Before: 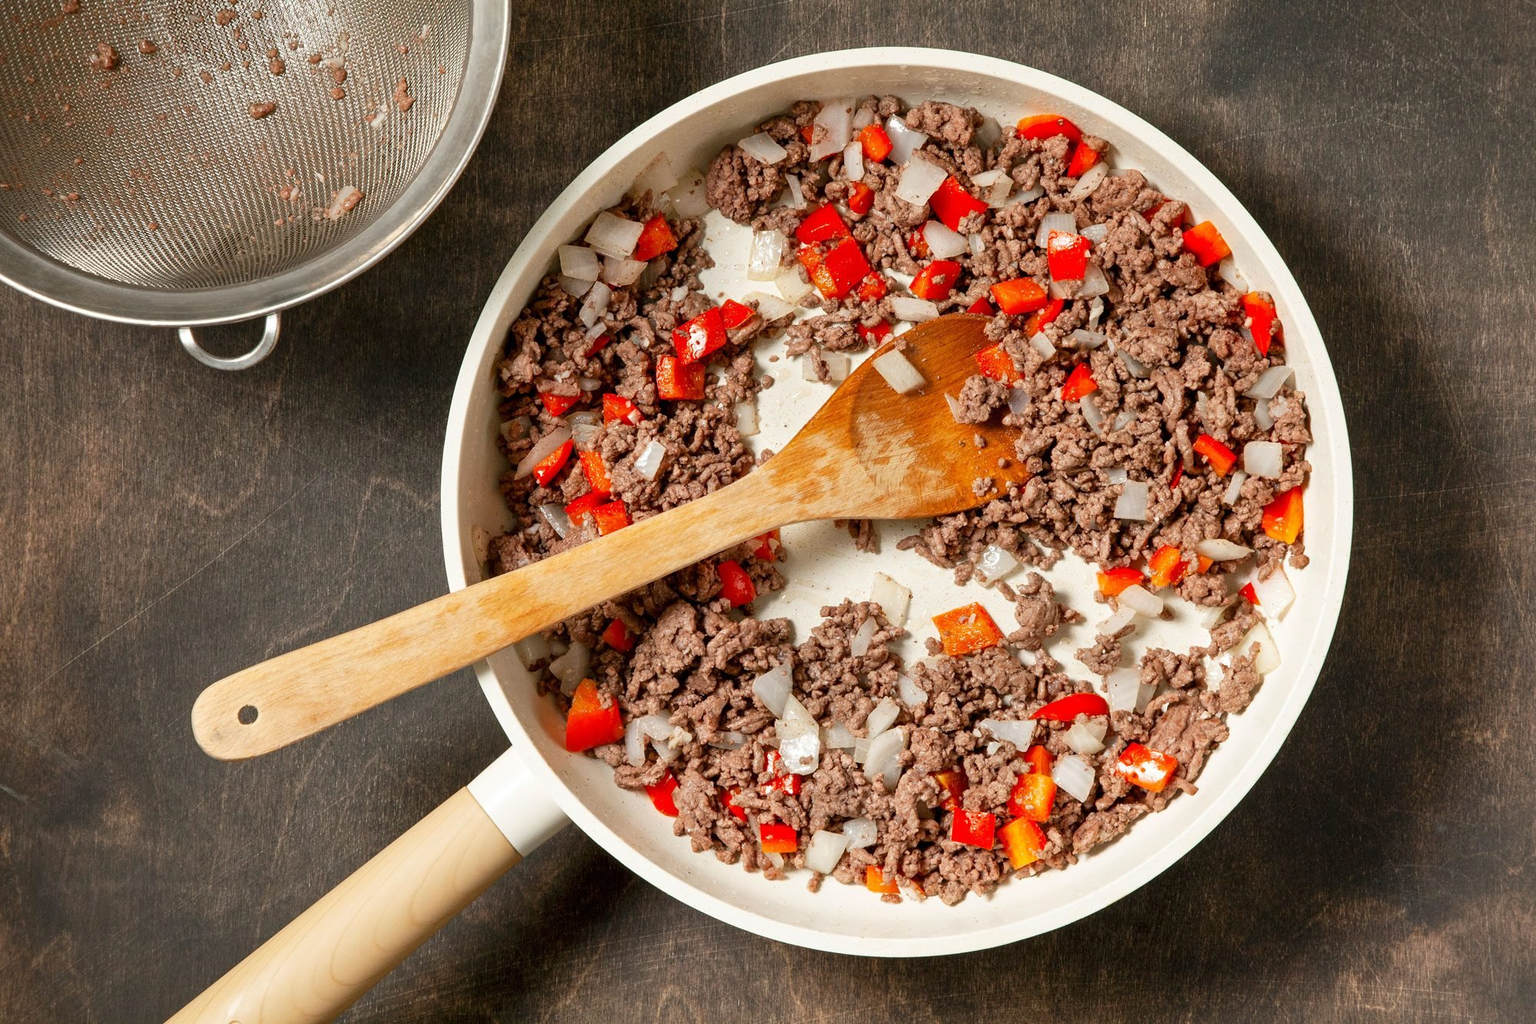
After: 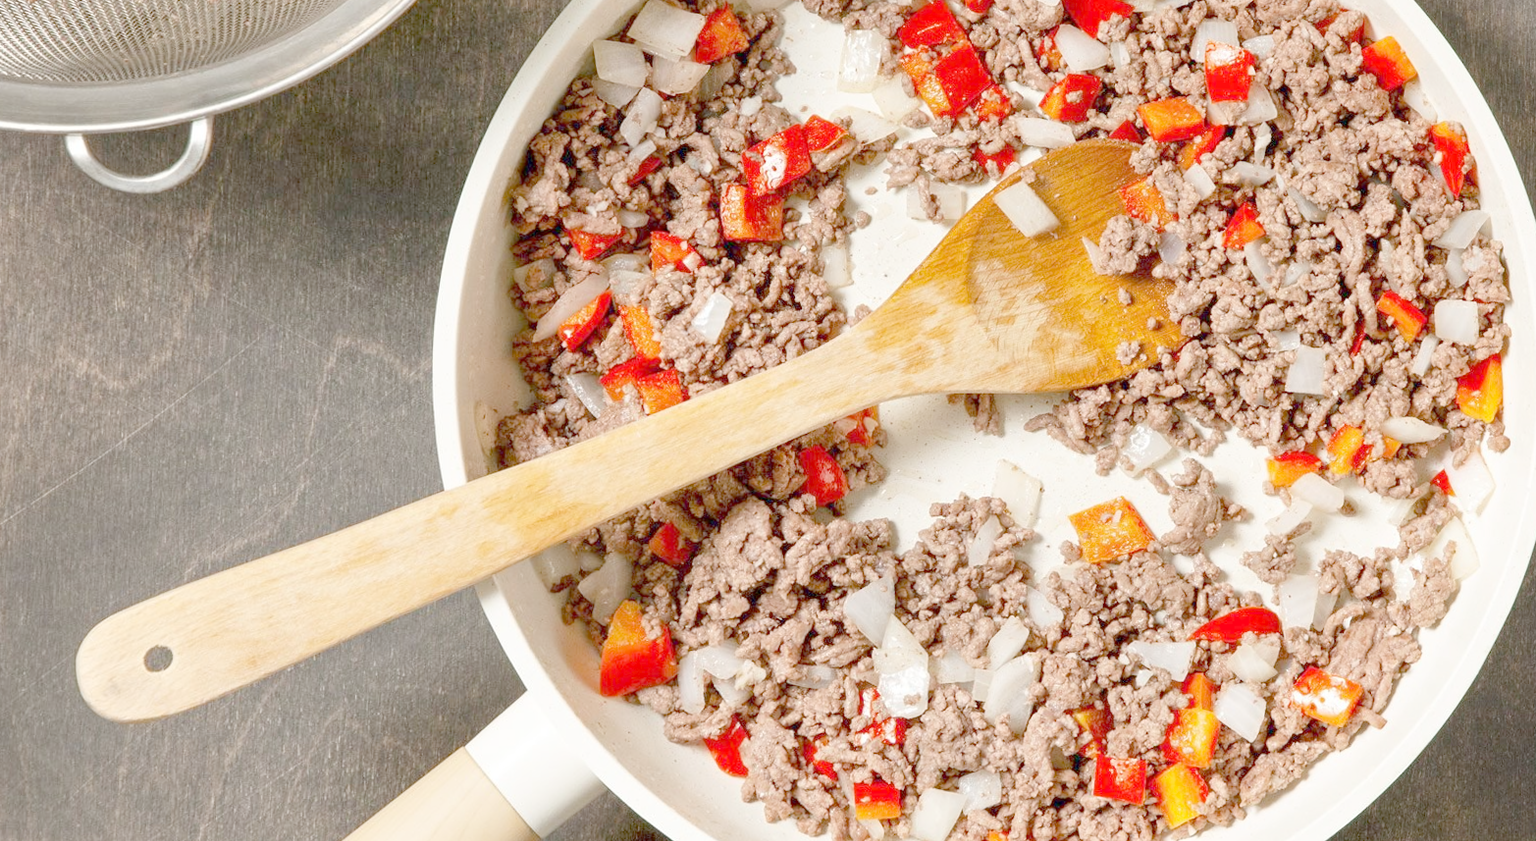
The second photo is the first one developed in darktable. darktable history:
rotate and perspective: rotation -0.013°, lens shift (vertical) -0.027, lens shift (horizontal) 0.178, crop left 0.016, crop right 0.989, crop top 0.082, crop bottom 0.918
crop: left 9.712%, top 16.928%, right 10.845%, bottom 12.332%
